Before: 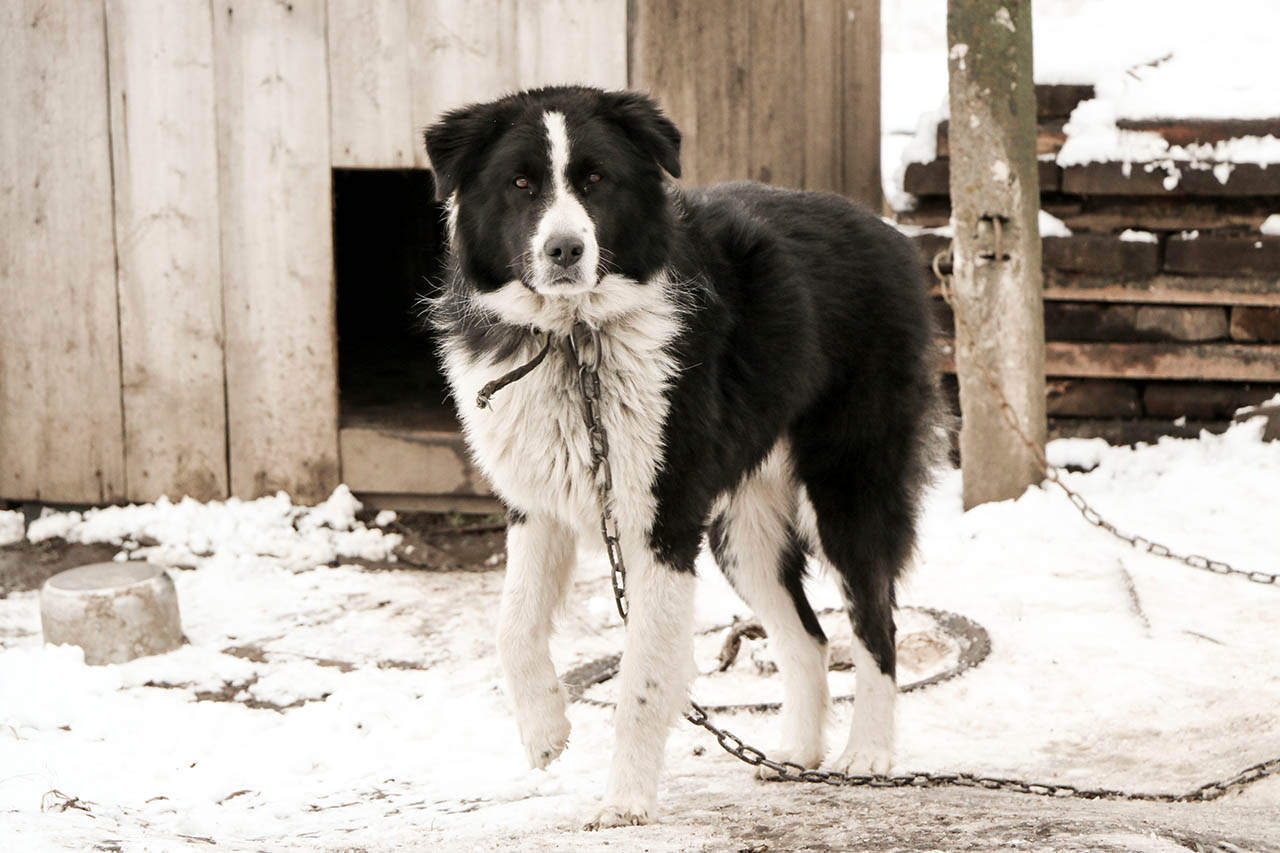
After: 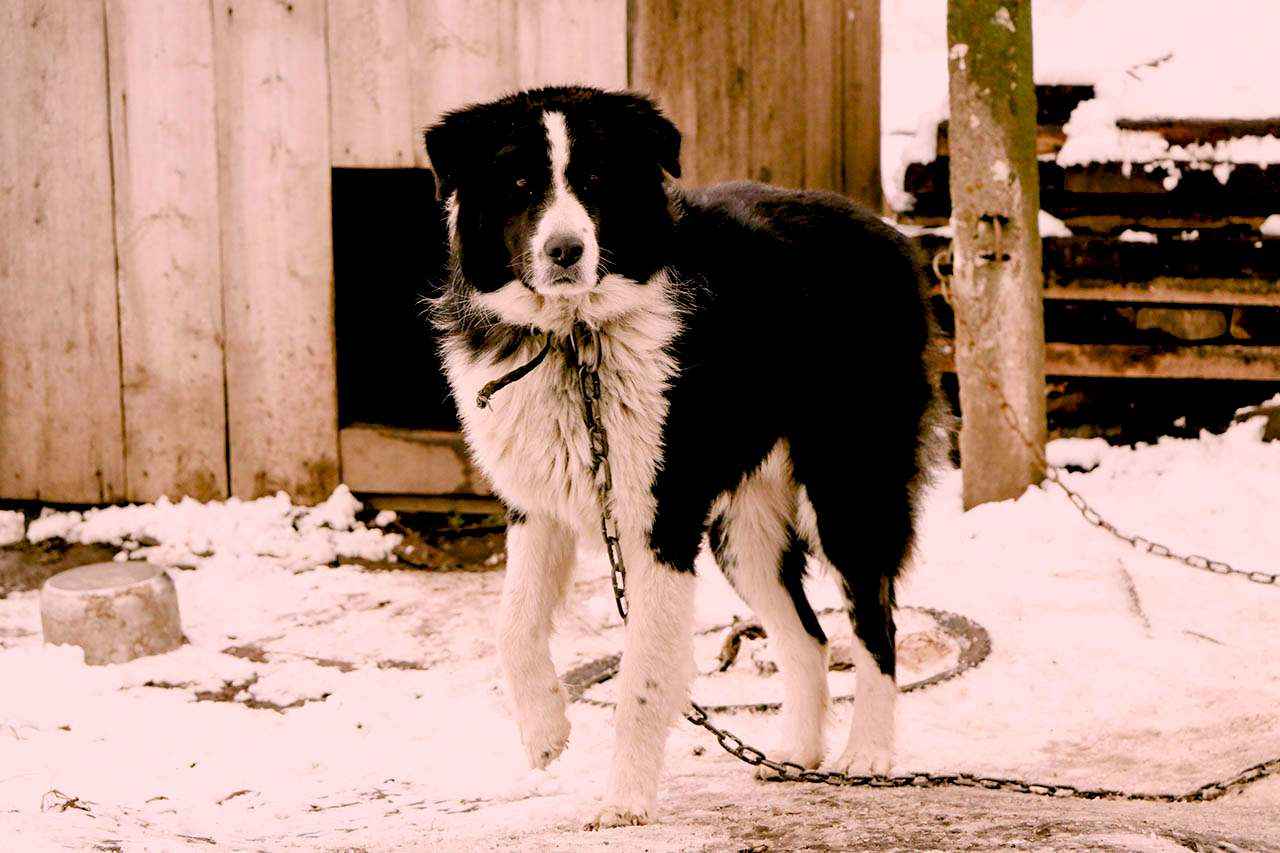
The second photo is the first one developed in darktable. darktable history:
white balance: red 1, blue 1
exposure: black level correction 0.046, exposure -0.228 EV, compensate highlight preservation false
color correction: highlights a* 14.52, highlights b* 4.84
color balance rgb: perceptual saturation grading › global saturation 20%, perceptual saturation grading › highlights -25%, perceptual saturation grading › shadows 50.52%, global vibrance 40.24%
